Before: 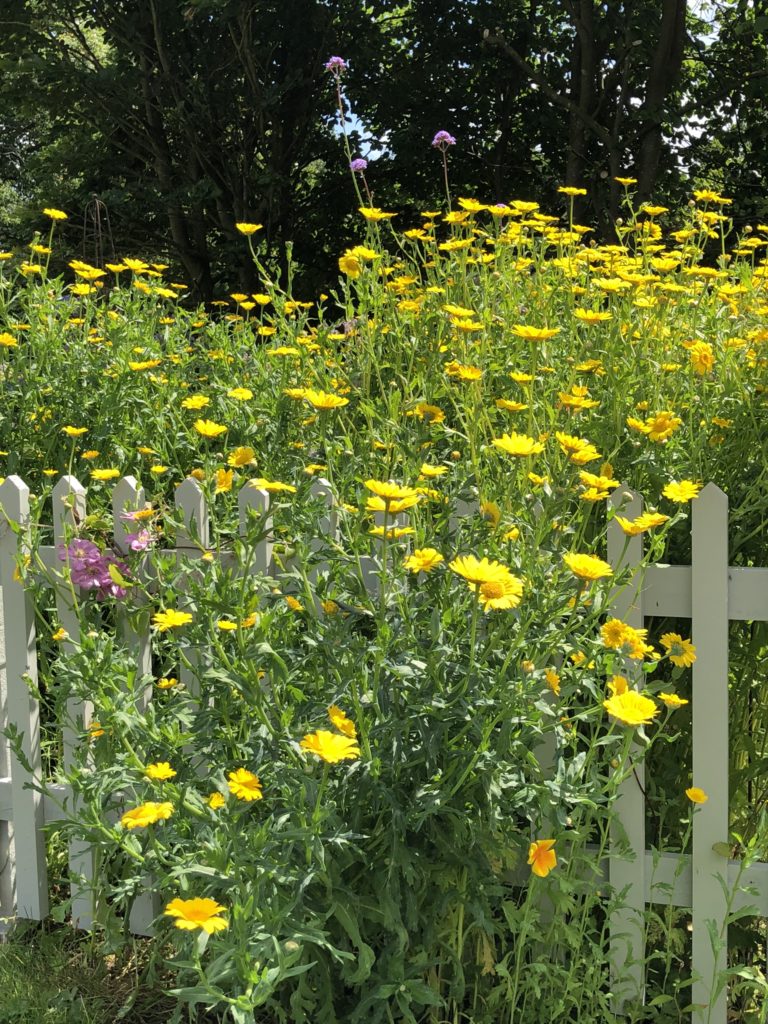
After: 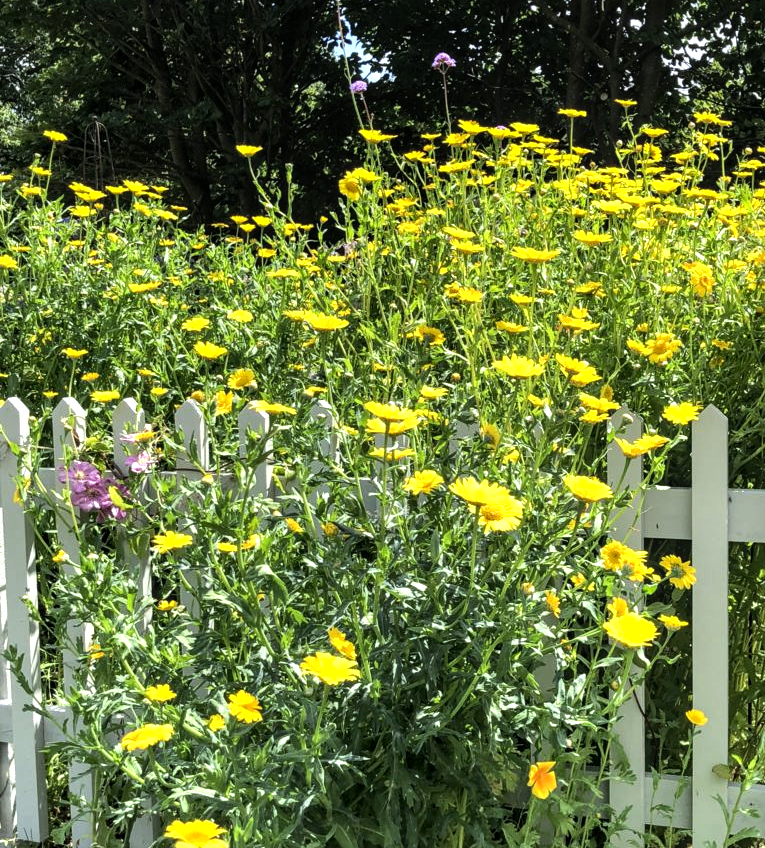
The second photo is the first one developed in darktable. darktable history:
exposure: black level correction 0.002, exposure 0.15 EV, compensate highlight preservation false
white balance: red 0.967, blue 1.049
tone equalizer: -8 EV -0.75 EV, -7 EV -0.7 EV, -6 EV -0.6 EV, -5 EV -0.4 EV, -3 EV 0.4 EV, -2 EV 0.6 EV, -1 EV 0.7 EV, +0 EV 0.75 EV, edges refinement/feathering 500, mask exposure compensation -1.57 EV, preserve details no
crop: top 7.625%, bottom 8.027%
local contrast: on, module defaults
